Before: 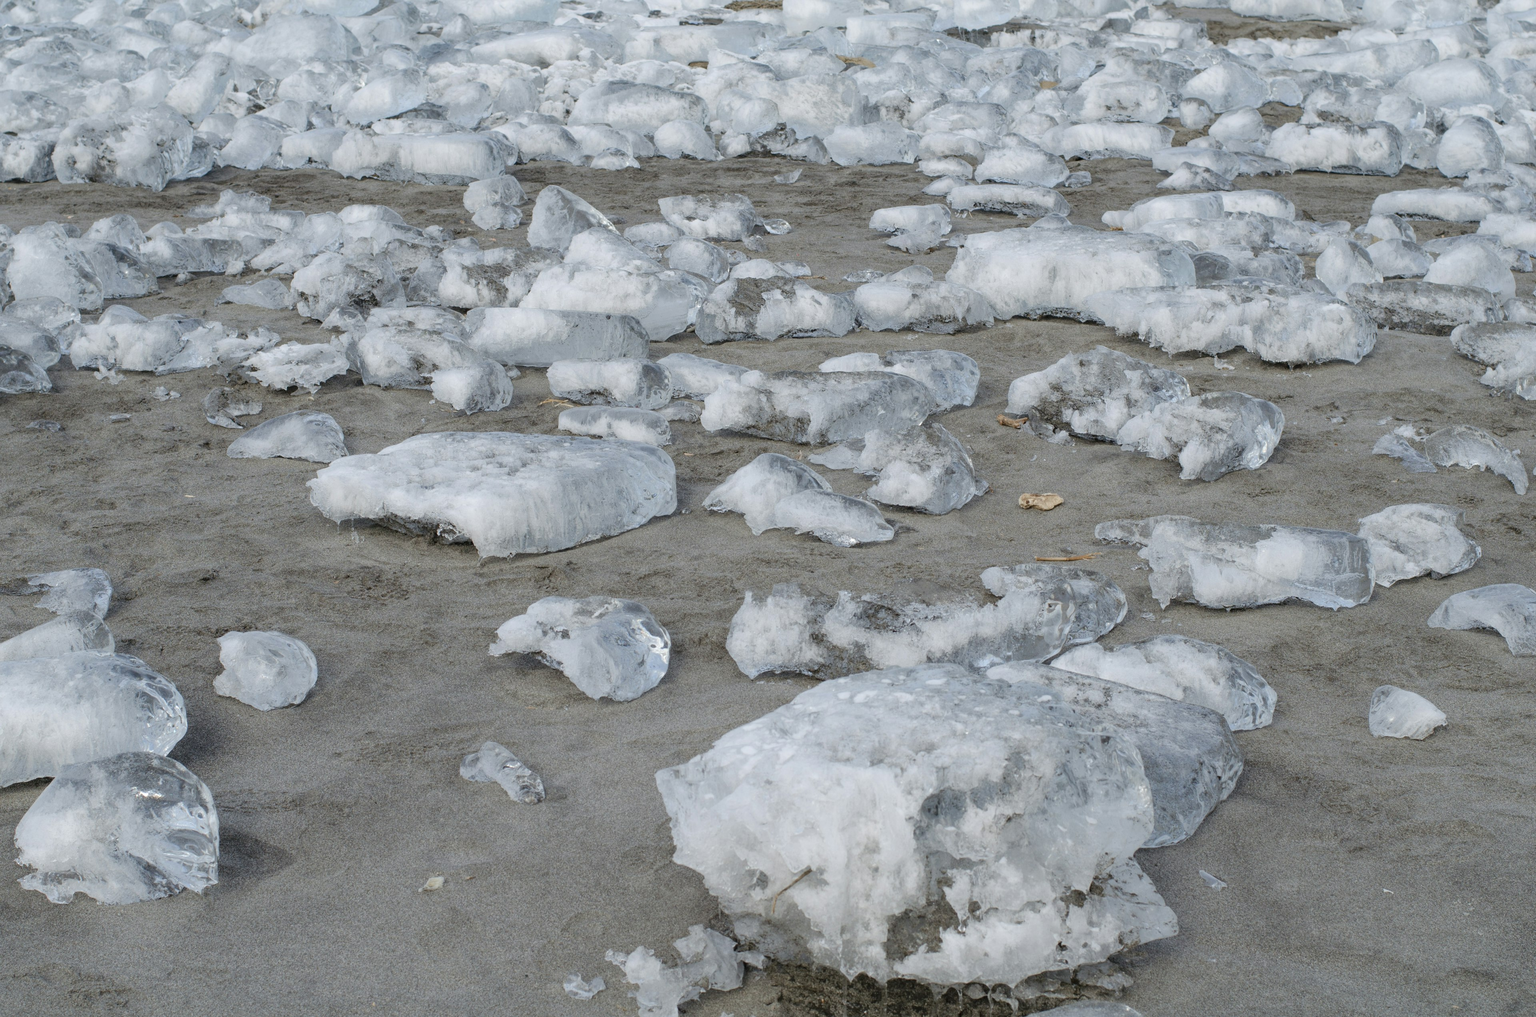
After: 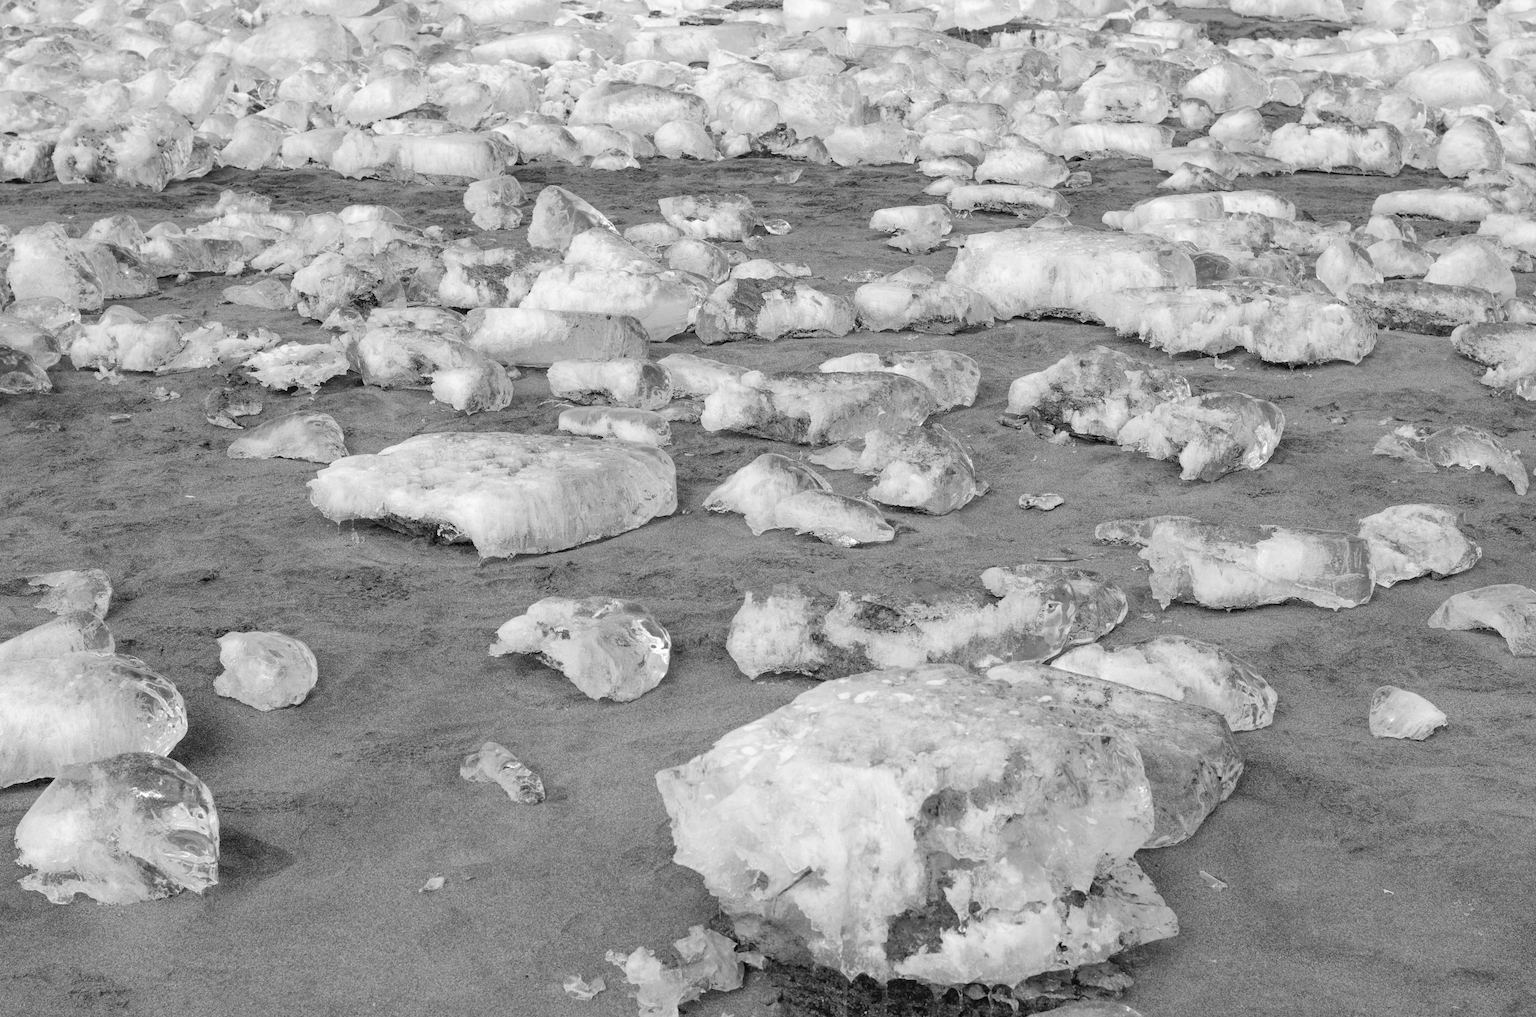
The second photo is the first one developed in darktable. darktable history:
tone curve: curves: ch0 [(0, 0) (0.003, 0.002) (0.011, 0.006) (0.025, 0.014) (0.044, 0.025) (0.069, 0.039) (0.1, 0.056) (0.136, 0.086) (0.177, 0.129) (0.224, 0.183) (0.277, 0.247) (0.335, 0.318) (0.399, 0.395) (0.468, 0.48) (0.543, 0.571) (0.623, 0.668) (0.709, 0.773) (0.801, 0.873) (0.898, 0.978) (1, 1)], preserve colors none
monochrome: on, module defaults
